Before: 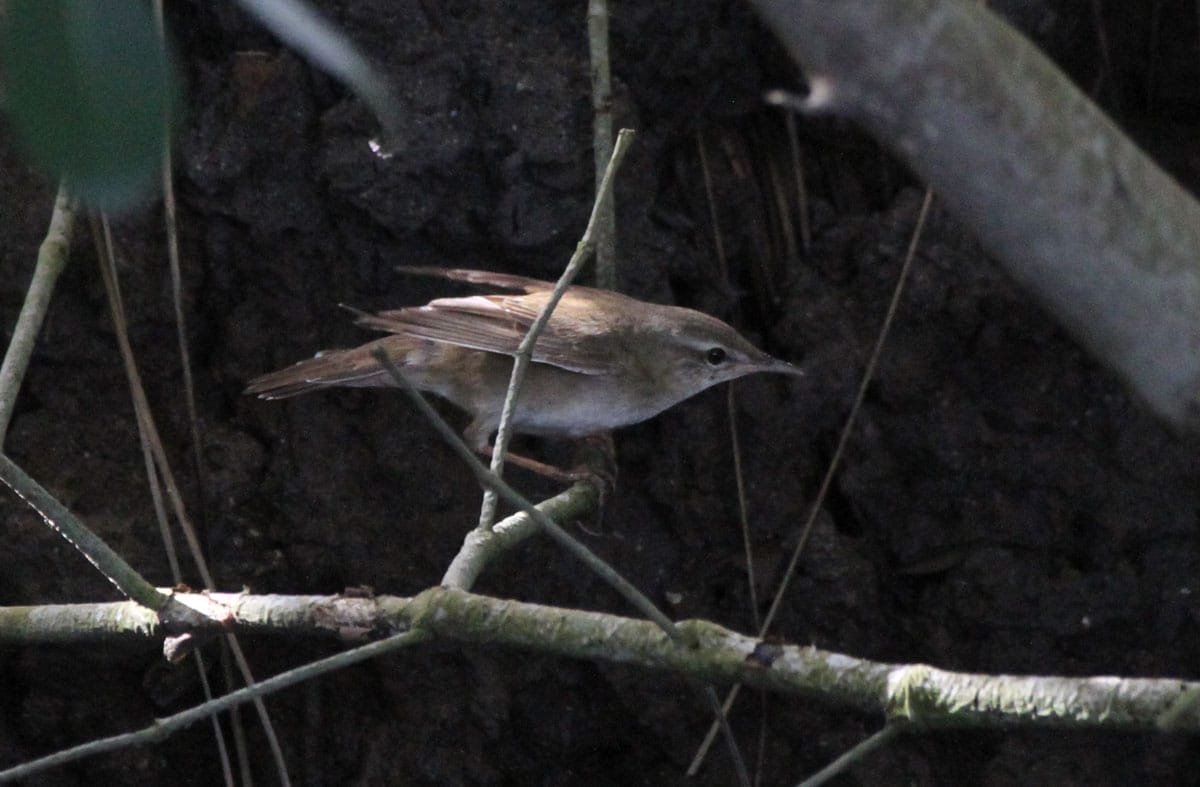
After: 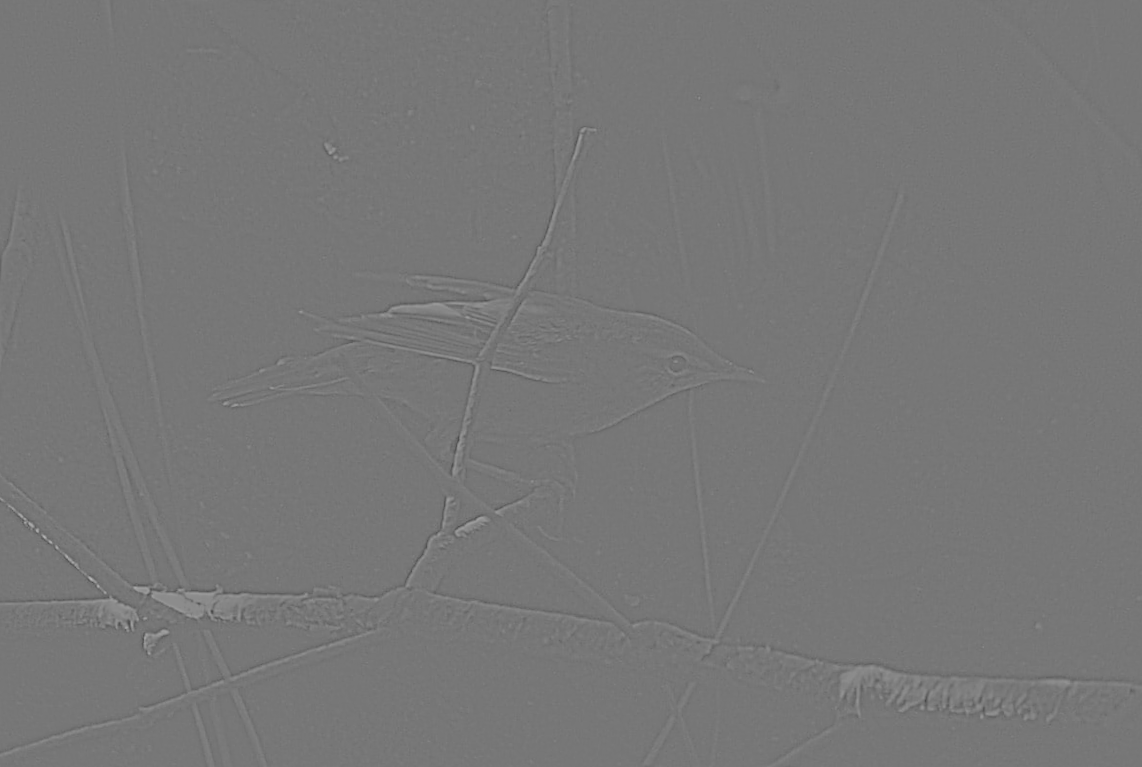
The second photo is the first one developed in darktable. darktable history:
sharpen: amount 0.55
rotate and perspective: rotation 0.074°, lens shift (vertical) 0.096, lens shift (horizontal) -0.041, crop left 0.043, crop right 0.952, crop top 0.024, crop bottom 0.979
haze removal: compatibility mode true, adaptive false
highpass: sharpness 5.84%, contrast boost 8.44%
color balance rgb: linear chroma grading › shadows -8%, linear chroma grading › global chroma 10%, perceptual saturation grading › global saturation 2%, perceptual saturation grading › highlights -2%, perceptual saturation grading › mid-tones 4%, perceptual saturation grading › shadows 8%, perceptual brilliance grading › global brilliance 2%, perceptual brilliance grading › highlights -4%, global vibrance 16%, saturation formula JzAzBz (2021)
filmic rgb: black relative exposure -13 EV, threshold 3 EV, target white luminance 85%, hardness 6.3, latitude 42.11%, contrast 0.858, shadows ↔ highlights balance 8.63%, color science v4 (2020), enable highlight reconstruction true
color zones: curves: ch0 [(0.004, 0.388) (0.125, 0.392) (0.25, 0.404) (0.375, 0.5) (0.5, 0.5) (0.625, 0.5) (0.75, 0.5) (0.875, 0.5)]; ch1 [(0, 0.5) (0.125, 0.5) (0.25, 0.5) (0.375, 0.124) (0.524, 0.124) (0.645, 0.128) (0.789, 0.132) (0.914, 0.096) (0.998, 0.068)]
exposure: black level correction 0, exposure 1 EV, compensate exposure bias true, compensate highlight preservation false
